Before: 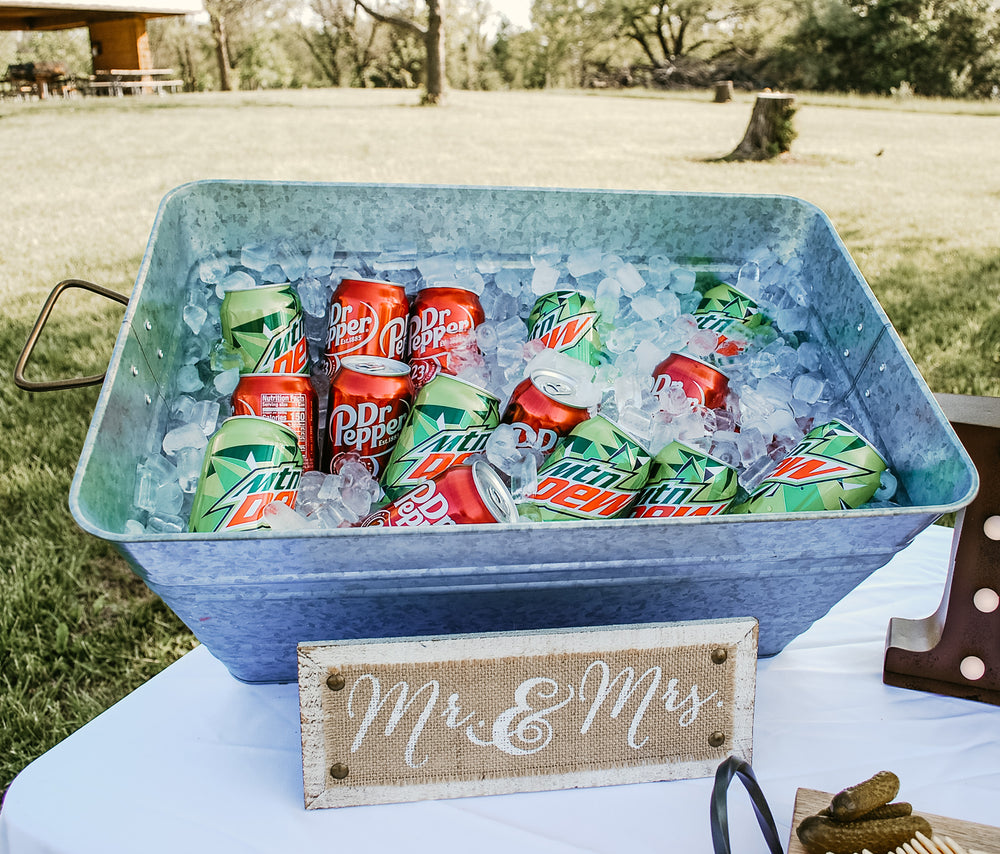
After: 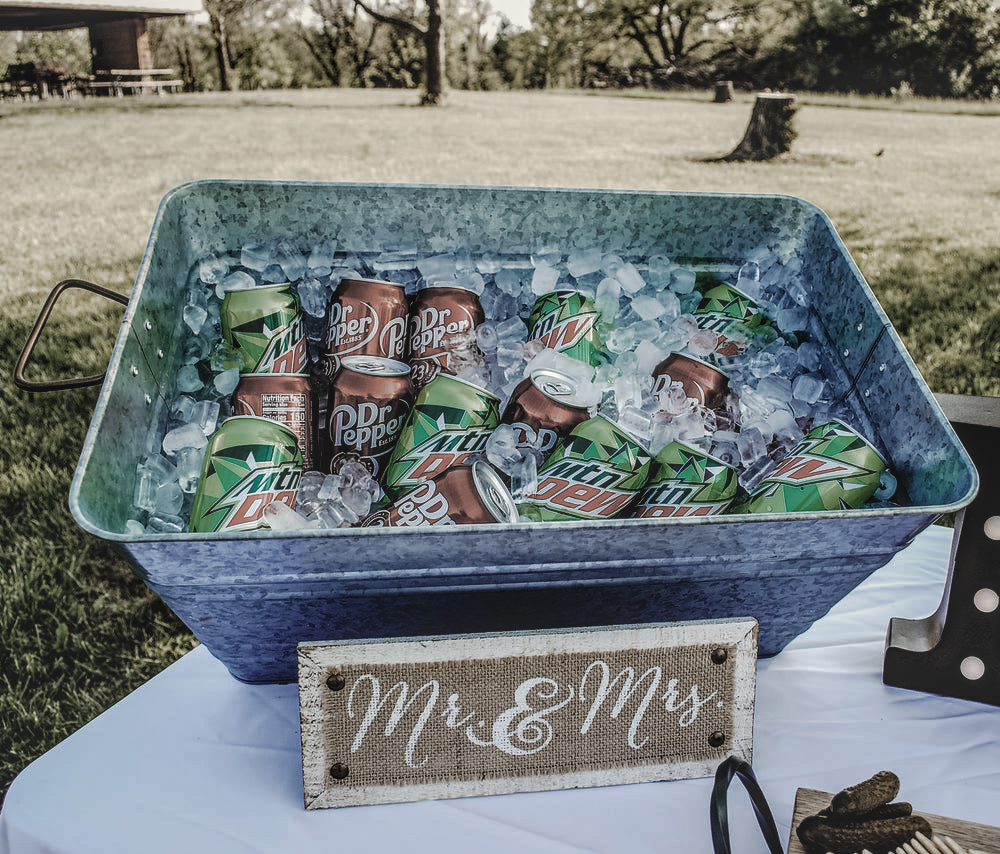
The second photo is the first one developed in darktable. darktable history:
rgb curve: curves: ch0 [(0, 0.186) (0.314, 0.284) (0.775, 0.708) (1, 1)], compensate middle gray true, preserve colors none
local contrast: highlights 79%, shadows 56%, detail 175%, midtone range 0.428
color zones: curves: ch0 [(0, 0.487) (0.241, 0.395) (0.434, 0.373) (0.658, 0.412) (0.838, 0.487)]; ch1 [(0, 0) (0.053, 0.053) (0.211, 0.202) (0.579, 0.259) (0.781, 0.241)]
basic adjustments: black level correction 0.018, exposure 0.33 EV, highlight compression 93.18, middle gray 17.31%, brightness -0.09, saturation 0.33, vibrance -0.21
